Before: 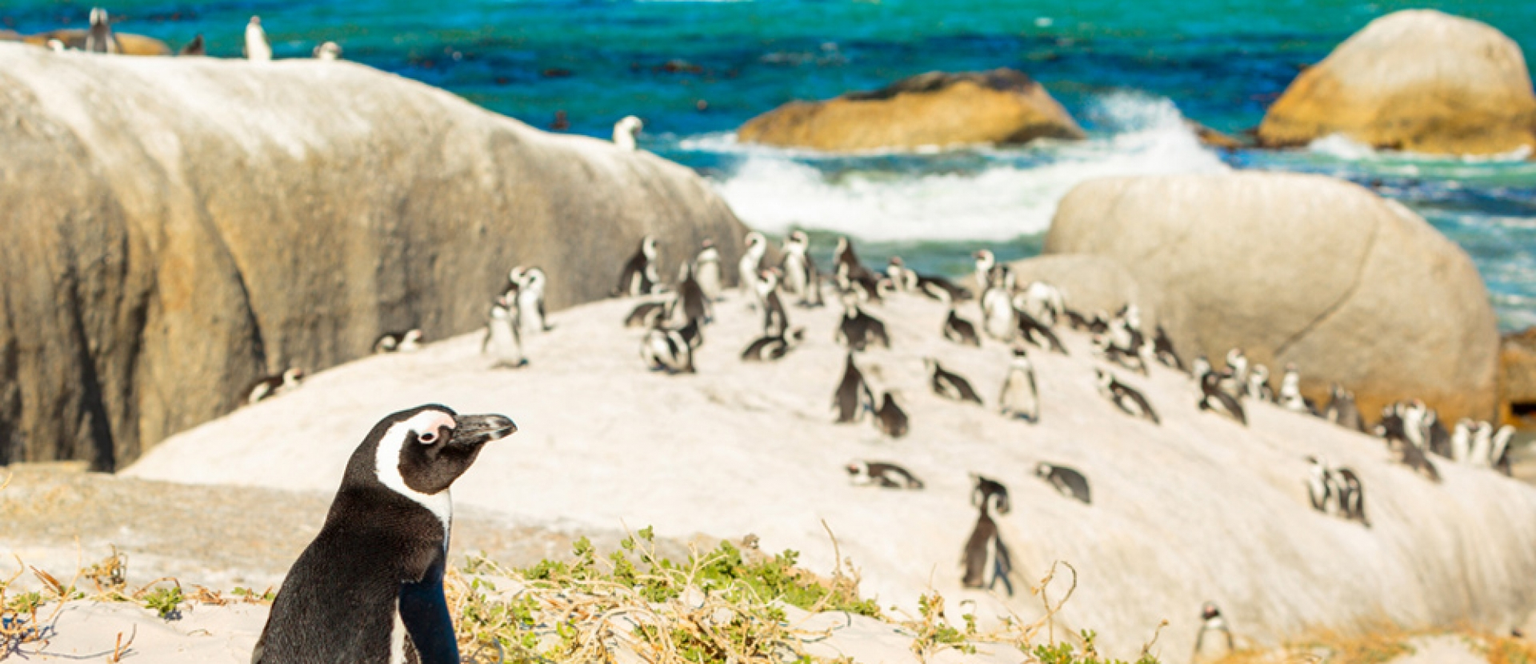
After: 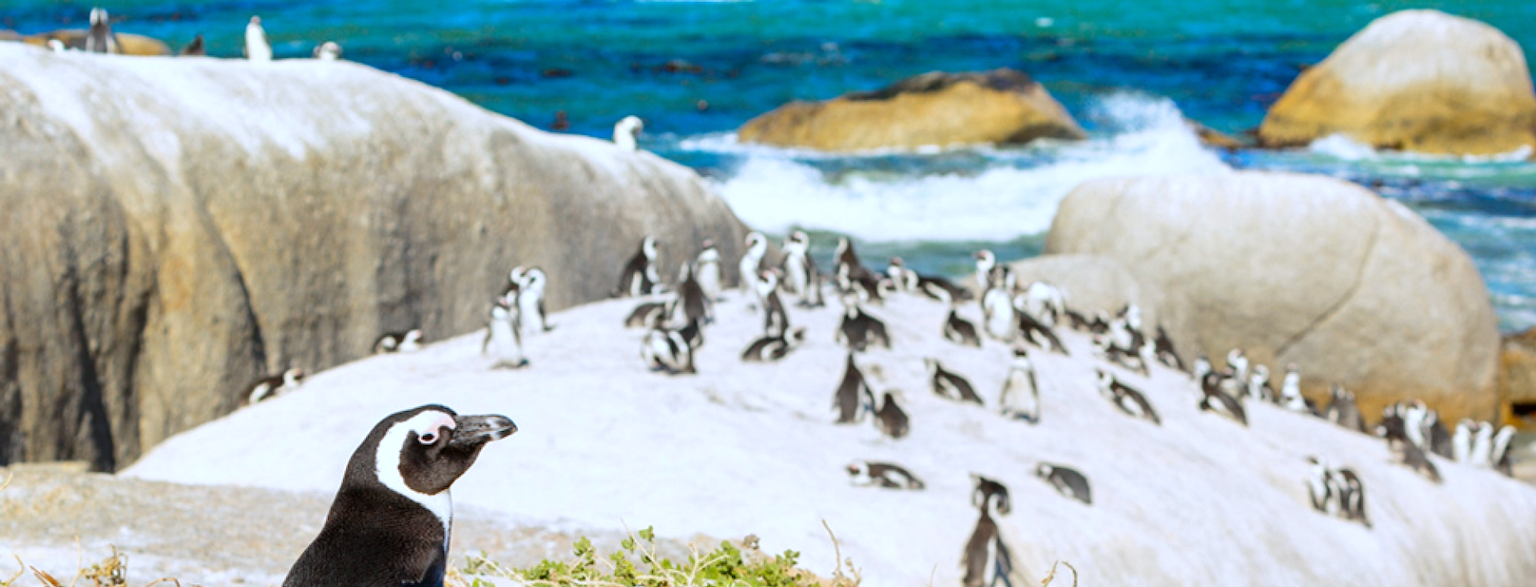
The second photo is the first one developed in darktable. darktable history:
crop and rotate: top 0%, bottom 11.49%
white balance: red 0.948, green 1.02, blue 1.176
